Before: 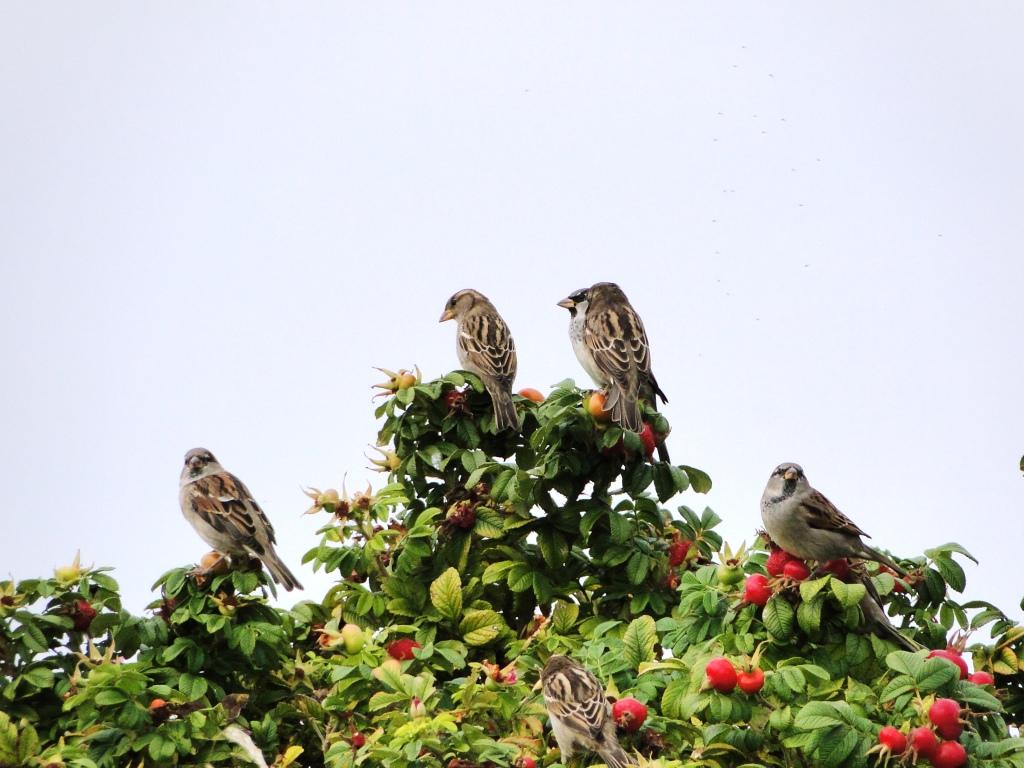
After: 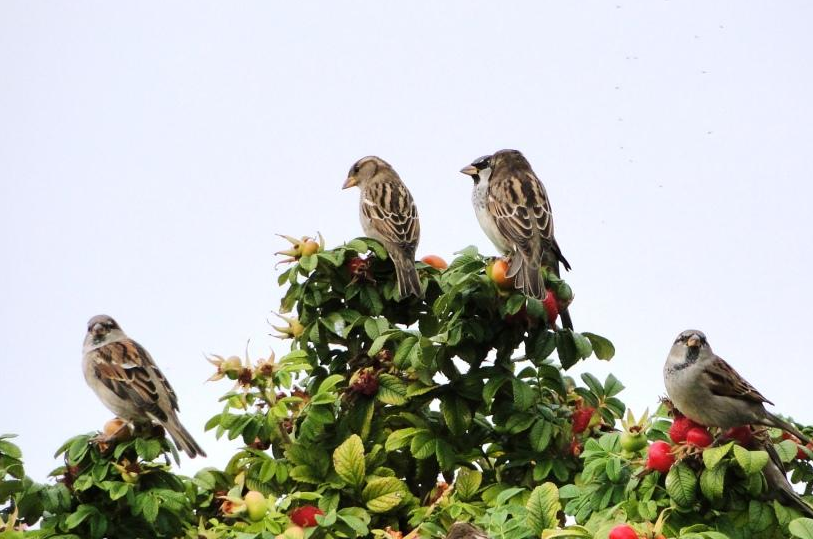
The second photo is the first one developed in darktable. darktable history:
crop: left 9.546%, top 17.424%, right 10.99%, bottom 12.392%
